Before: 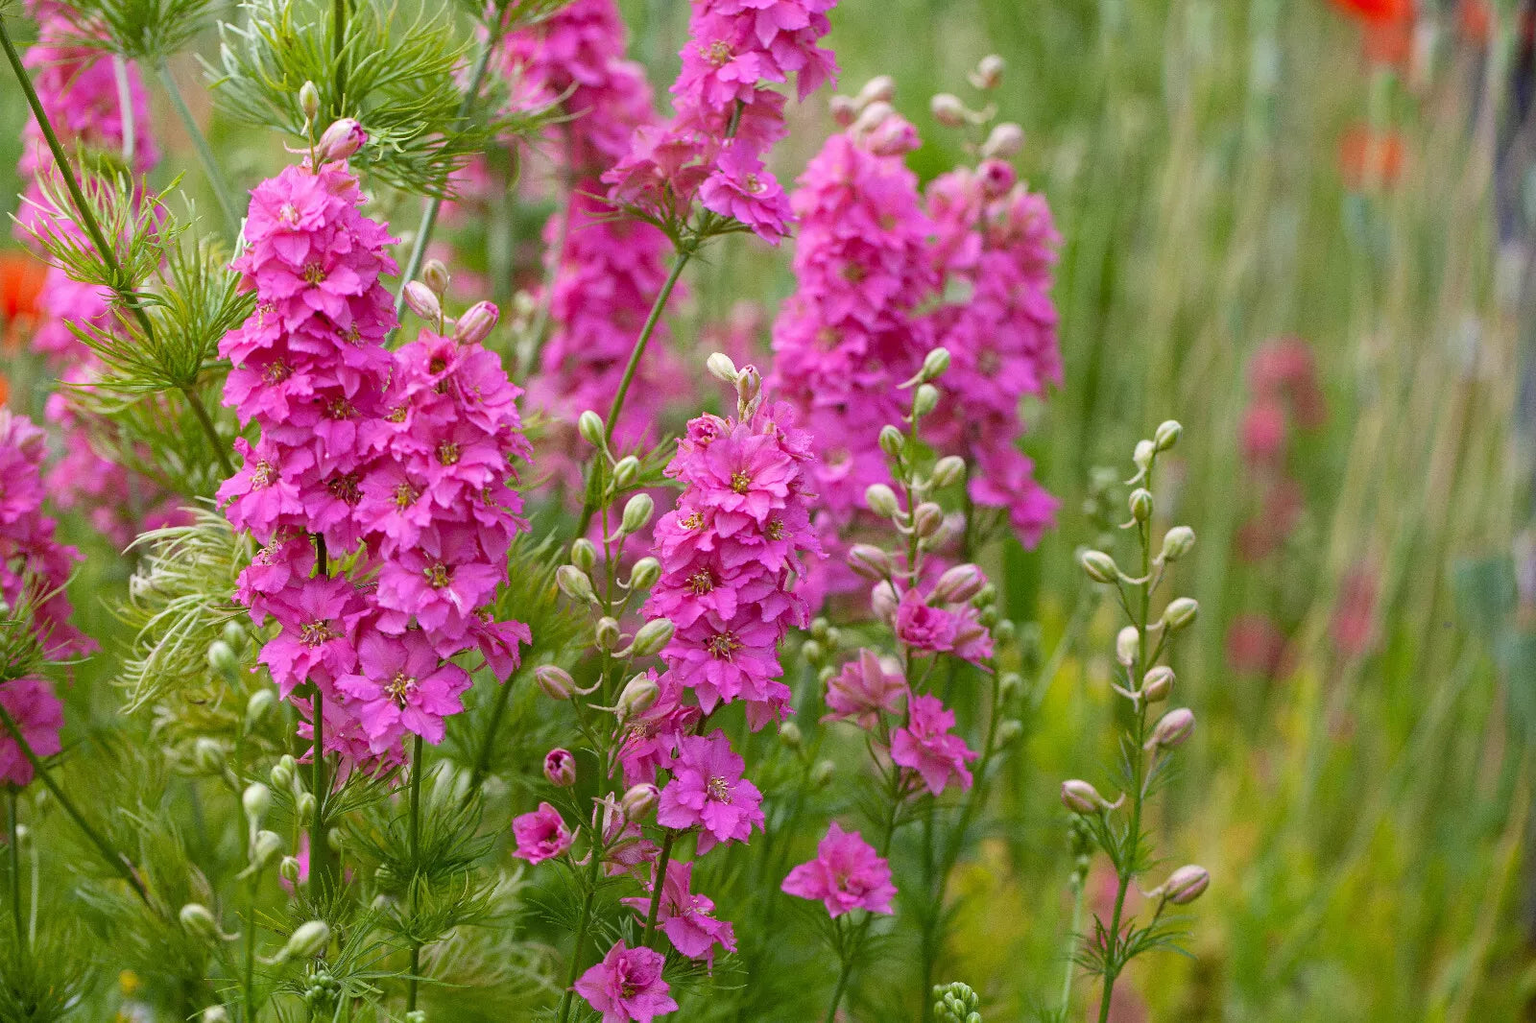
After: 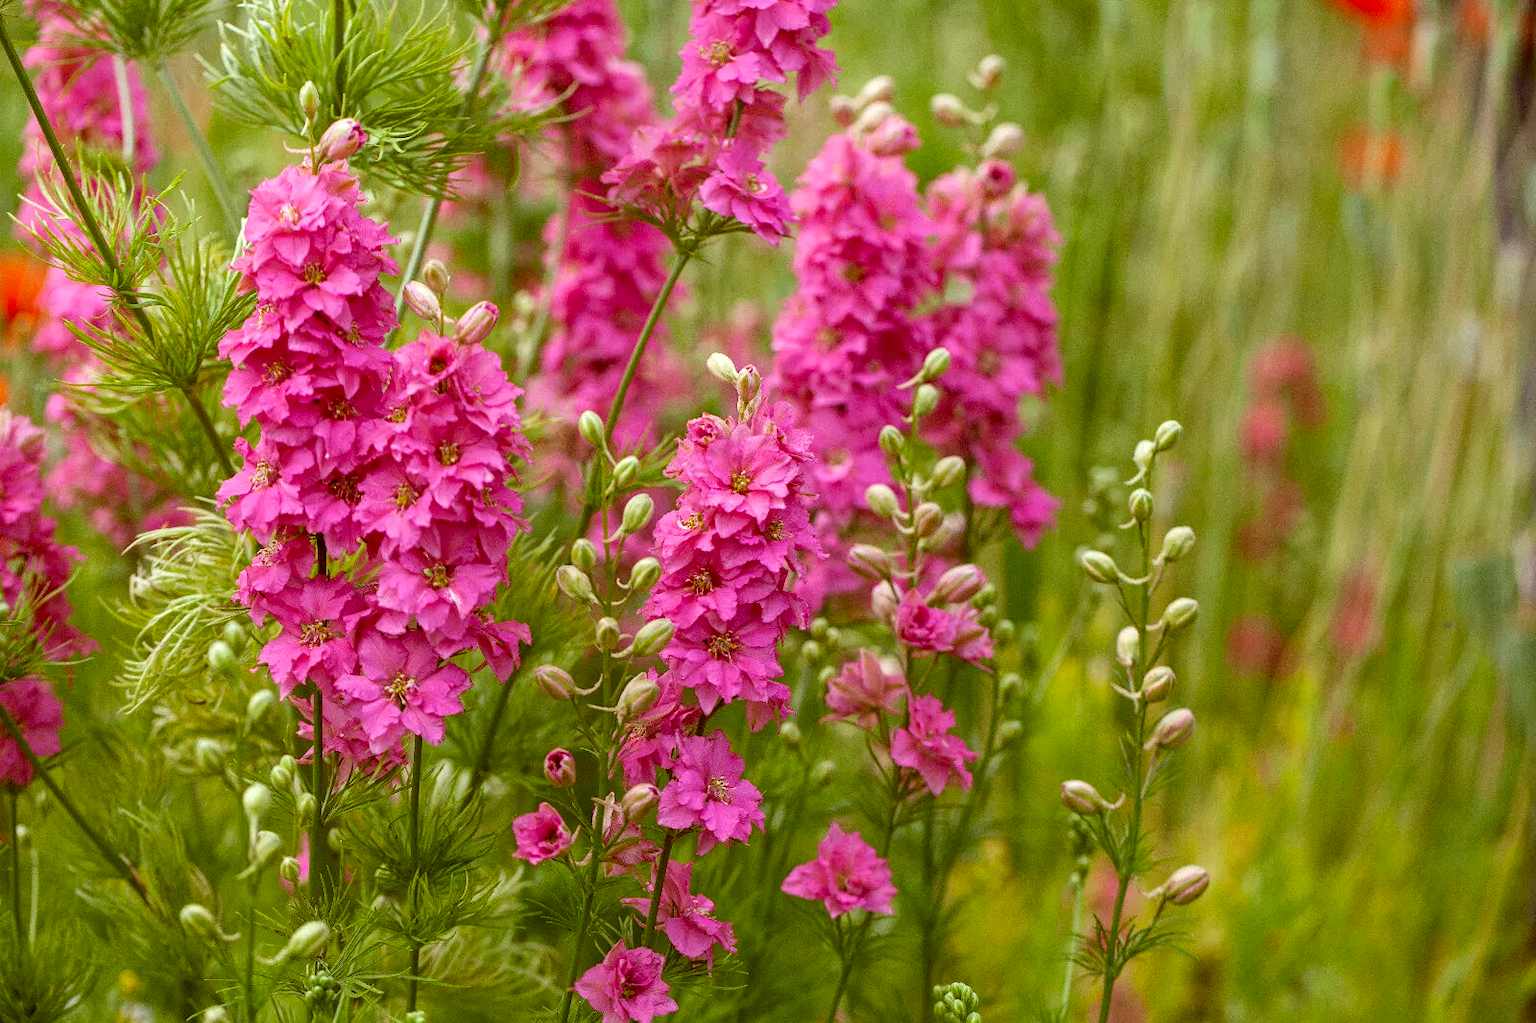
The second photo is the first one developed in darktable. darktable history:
color correction: highlights a* -6.02, highlights b* 9.3, shadows a* 10.37, shadows b* 23.98
local contrast: on, module defaults
